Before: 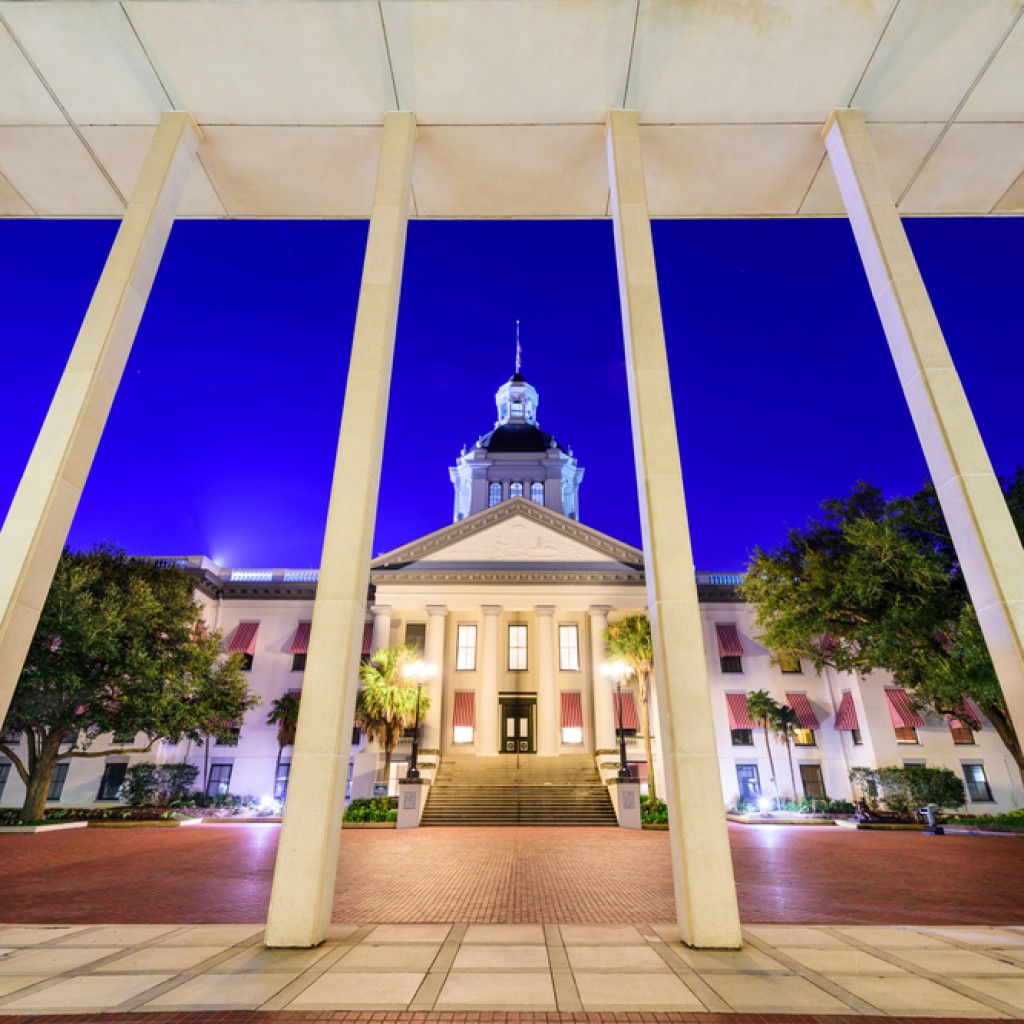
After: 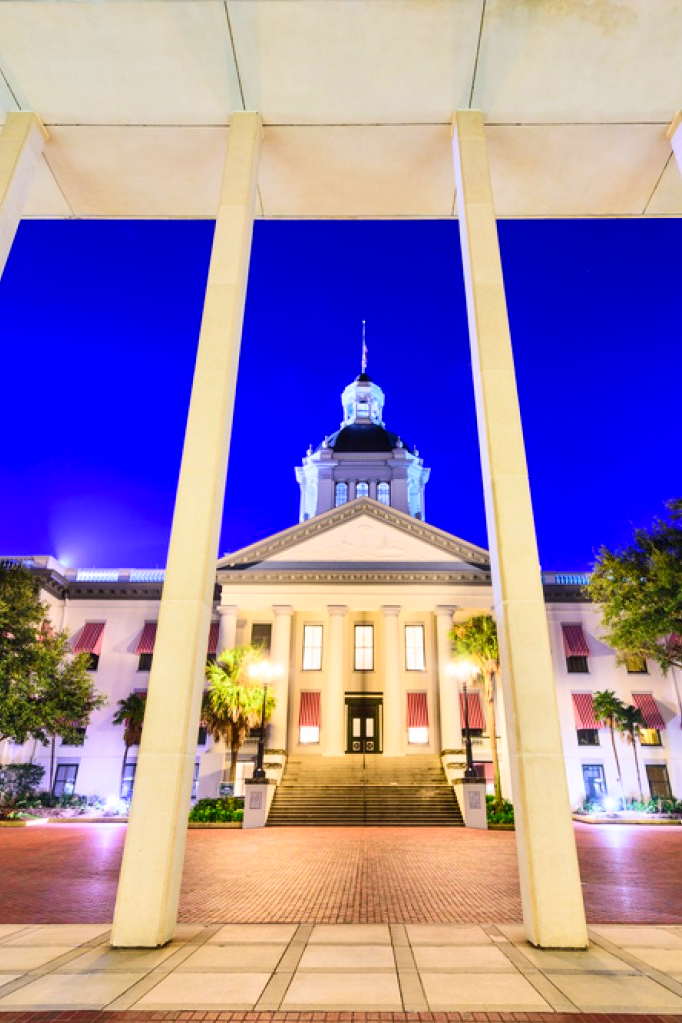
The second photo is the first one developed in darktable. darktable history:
crop and rotate: left 15.055%, right 18.278%
shadows and highlights: shadows 60, soften with gaussian
contrast brightness saturation: contrast 0.2, brightness 0.16, saturation 0.22
